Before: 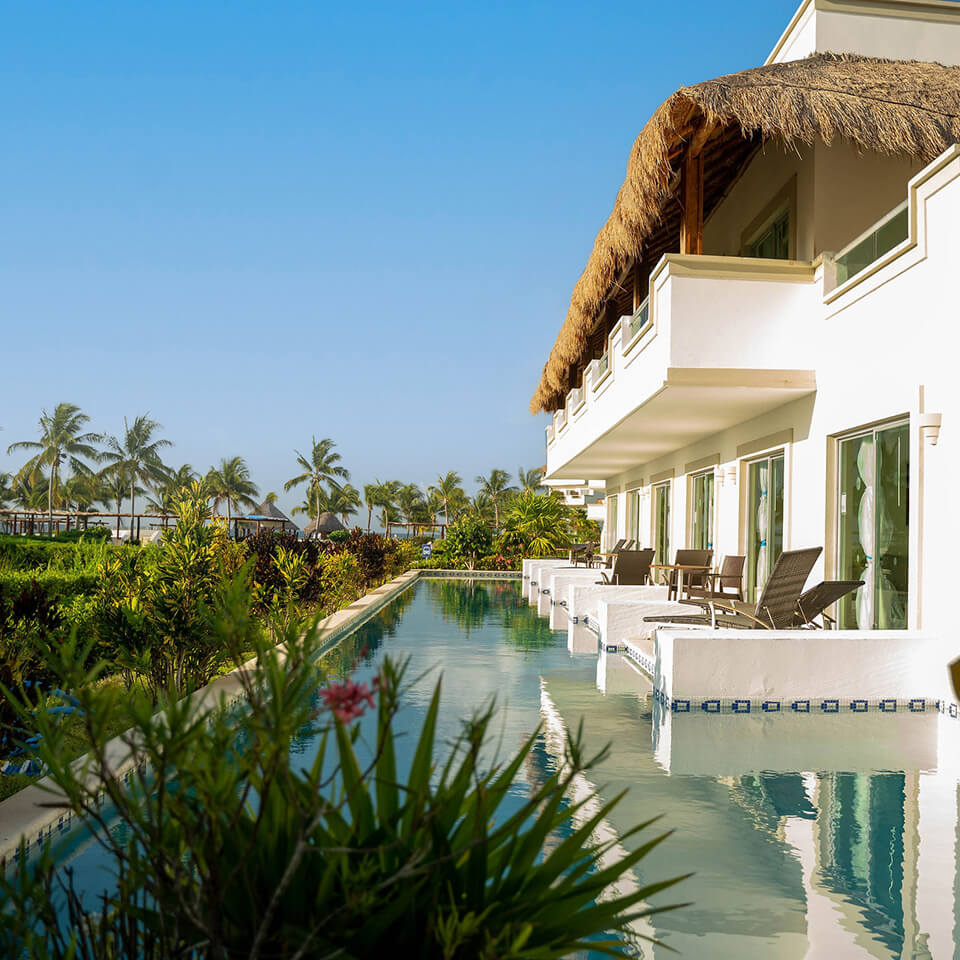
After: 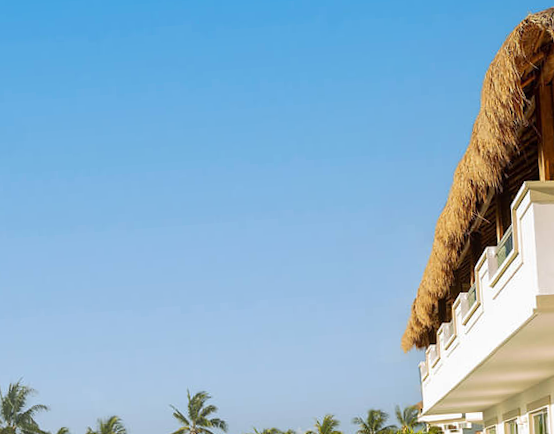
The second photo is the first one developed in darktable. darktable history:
rotate and perspective: rotation -4.25°, automatic cropping off
crop: left 15.306%, top 9.065%, right 30.789%, bottom 48.638%
